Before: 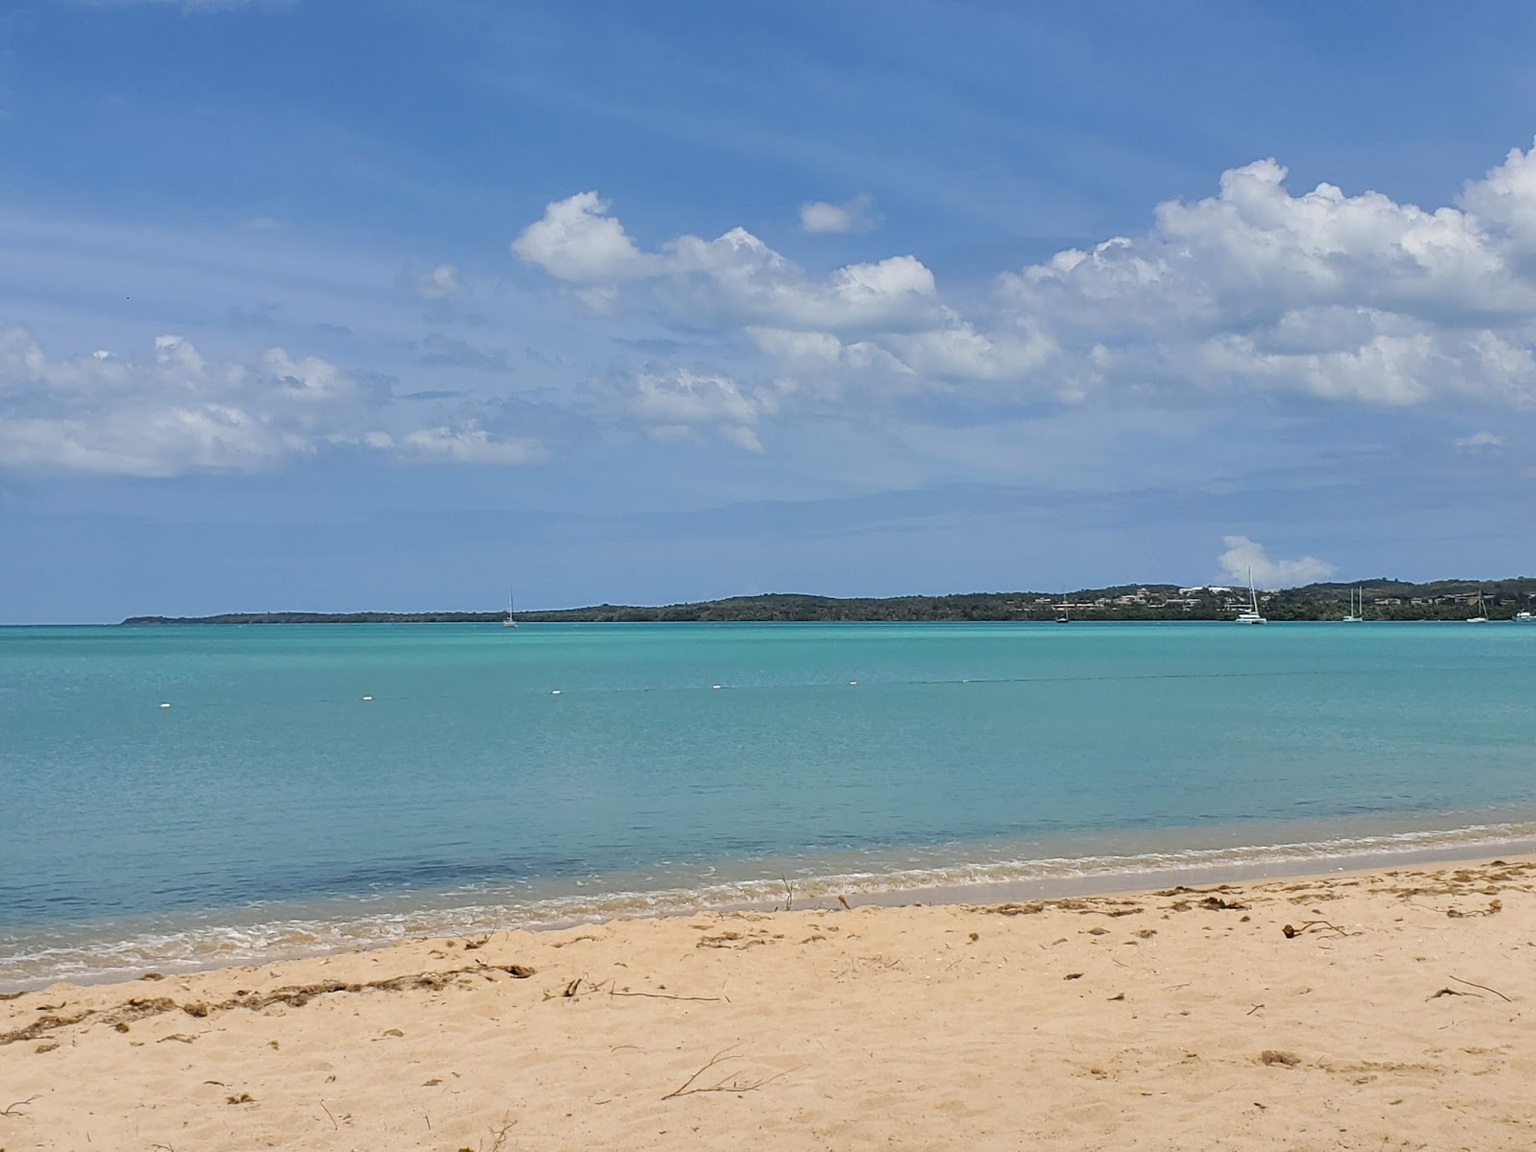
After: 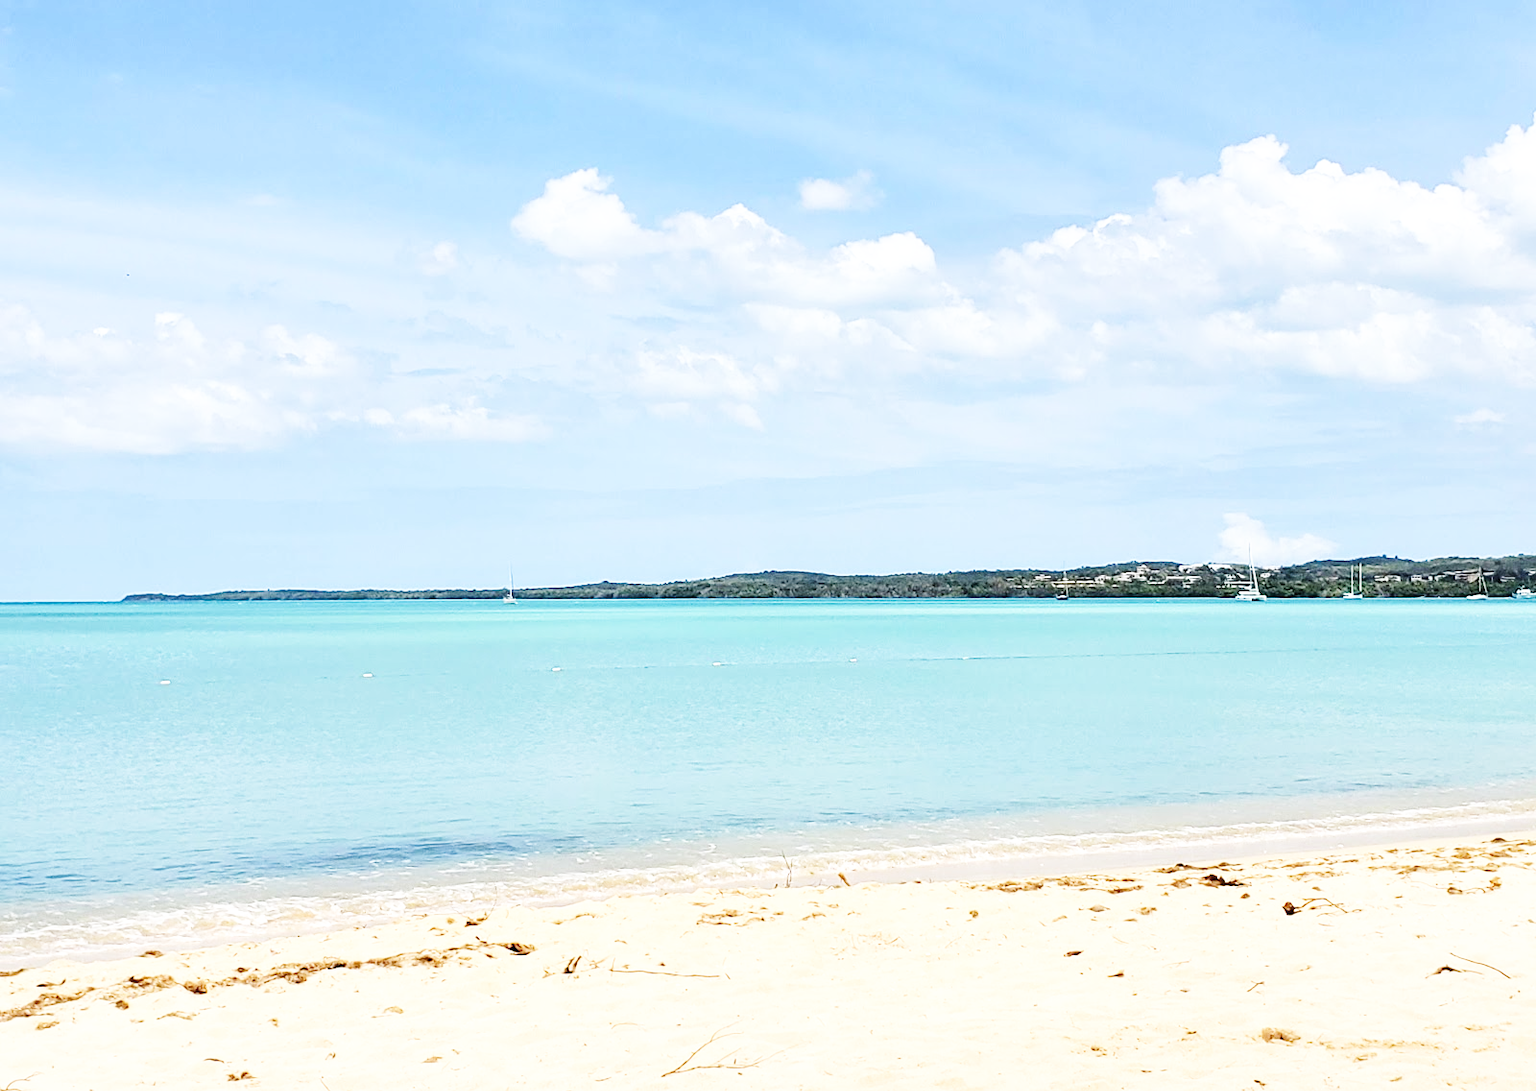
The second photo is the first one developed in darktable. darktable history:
exposure: black level correction 0.001, exposure 0.5 EV, compensate highlight preservation false
crop and rotate: top 2.076%, bottom 3.118%
base curve: curves: ch0 [(0, 0.003) (0.001, 0.002) (0.006, 0.004) (0.02, 0.022) (0.048, 0.086) (0.094, 0.234) (0.162, 0.431) (0.258, 0.629) (0.385, 0.8) (0.548, 0.918) (0.751, 0.988) (1, 1)], preserve colors none
contrast equalizer: y [[0.509, 0.517, 0.523, 0.523, 0.517, 0.509], [0.5 ×6], [0.5 ×6], [0 ×6], [0 ×6]]
